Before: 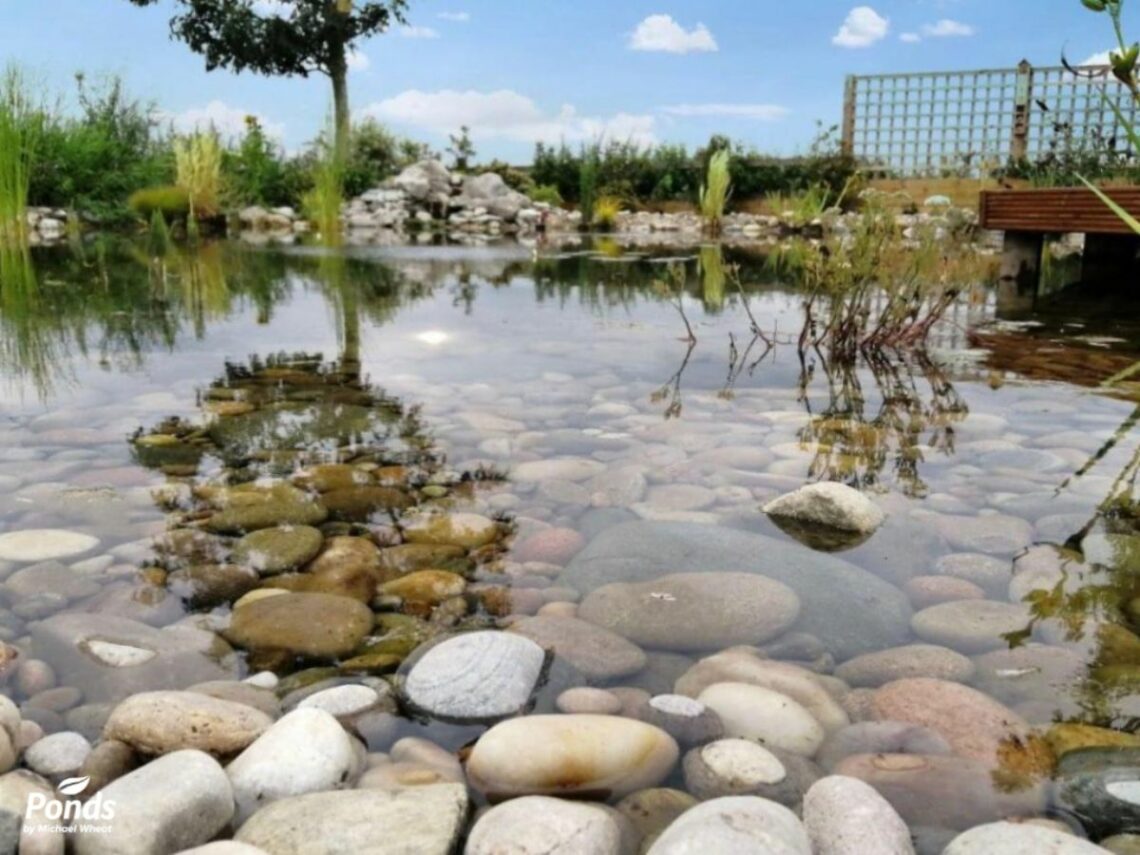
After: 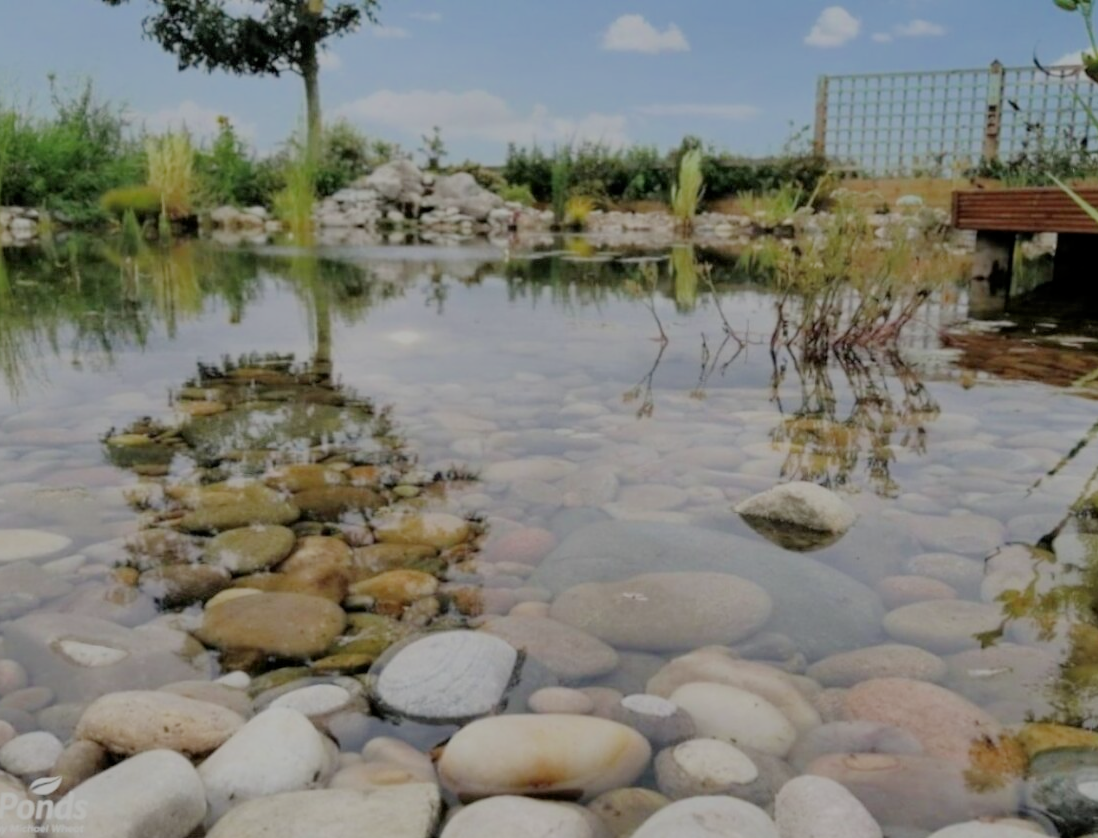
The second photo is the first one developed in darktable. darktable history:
crop and rotate: left 2.514%, right 1.102%, bottom 1.901%
filmic rgb: middle gray luminance 2.54%, black relative exposure -10.06 EV, white relative exposure 7 EV, dynamic range scaling 10.14%, target black luminance 0%, hardness 3.19, latitude 43.43%, contrast 0.67, highlights saturation mix 5.55%, shadows ↔ highlights balance 13.83%
